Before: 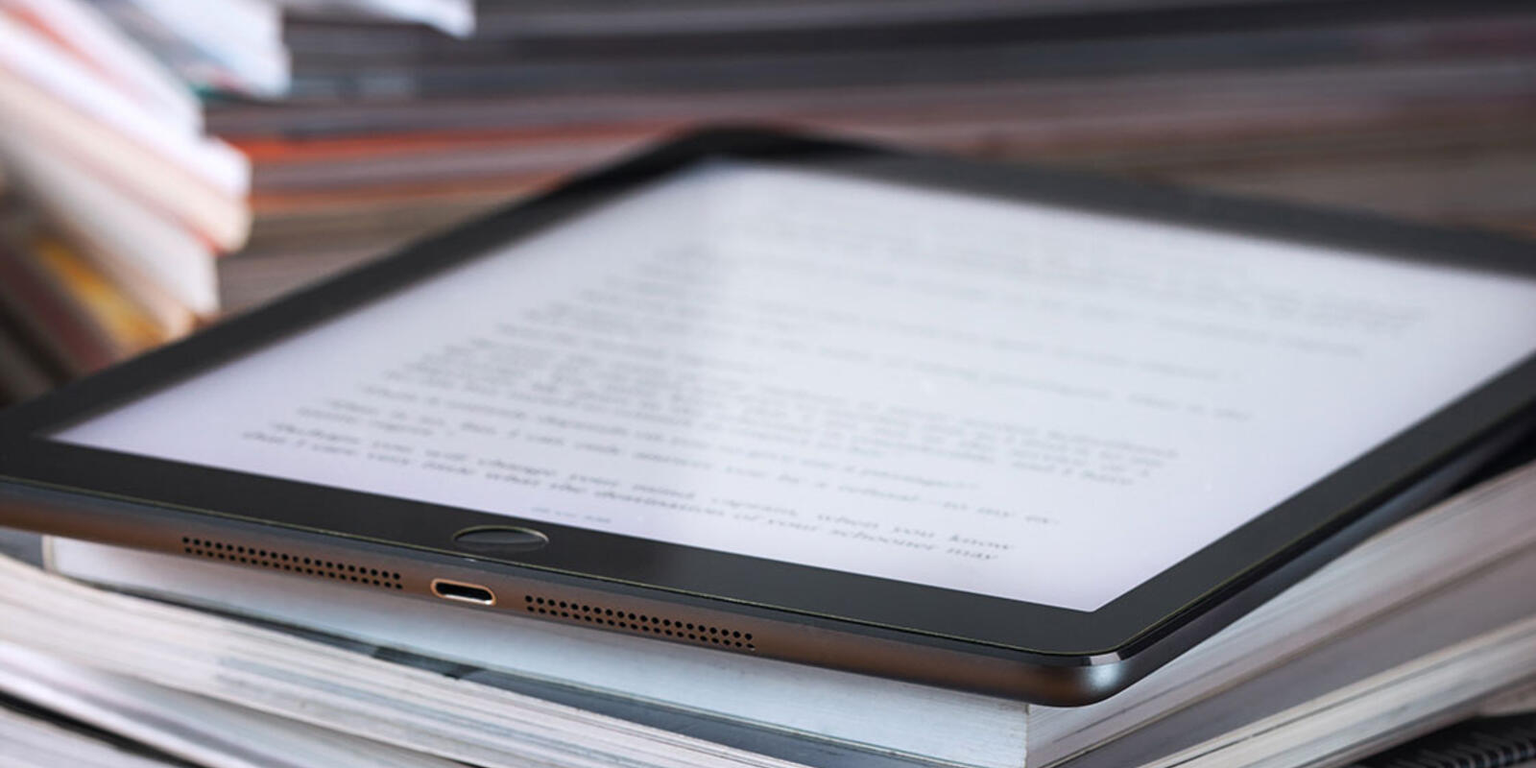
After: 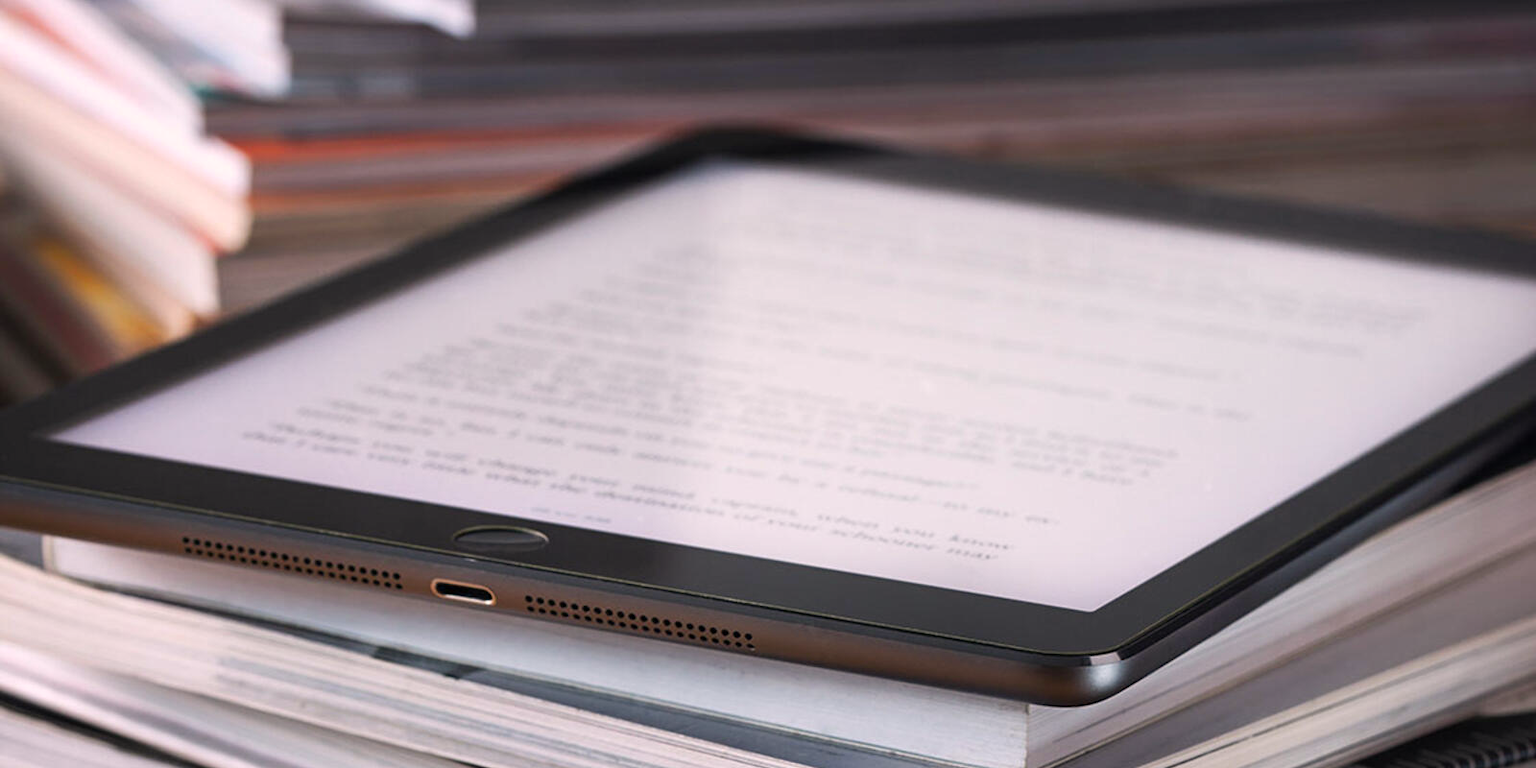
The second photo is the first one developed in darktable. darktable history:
color correction: highlights a* 5.99, highlights b* 4.82
